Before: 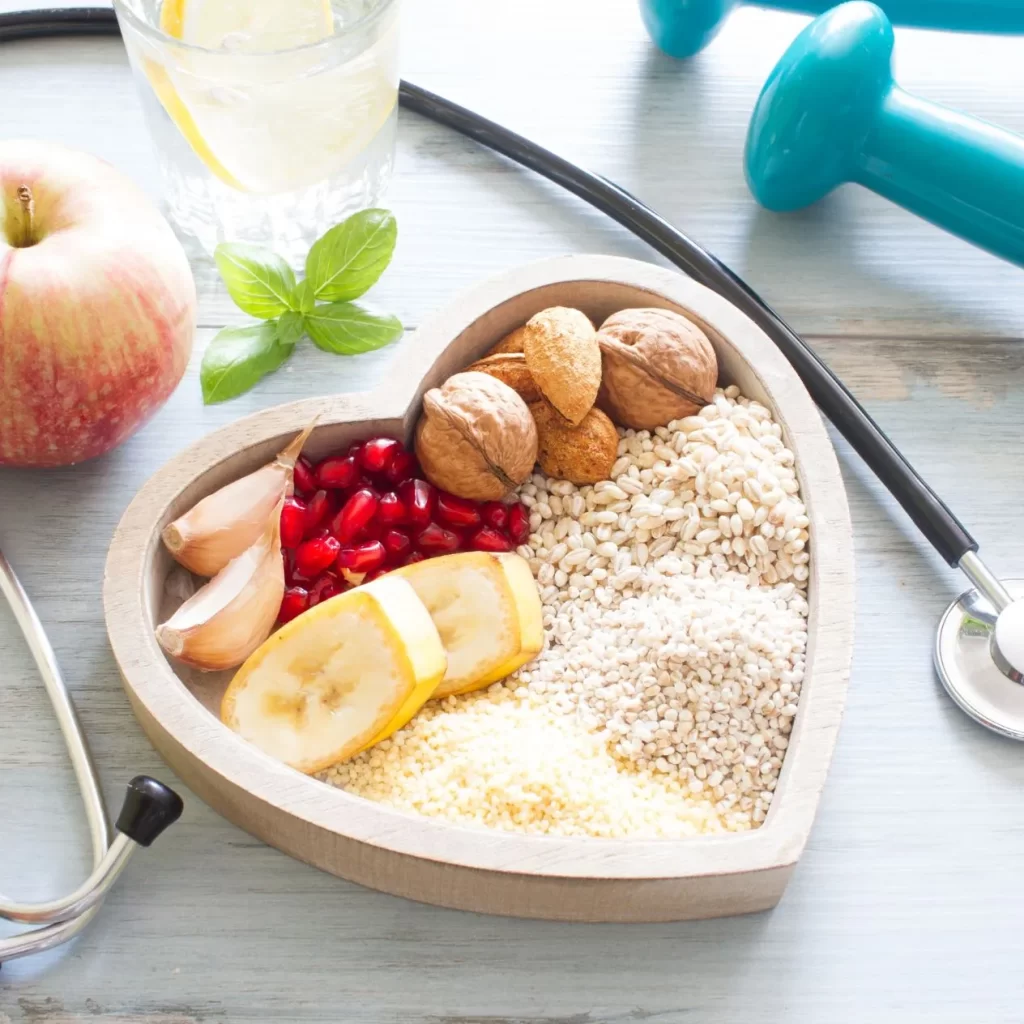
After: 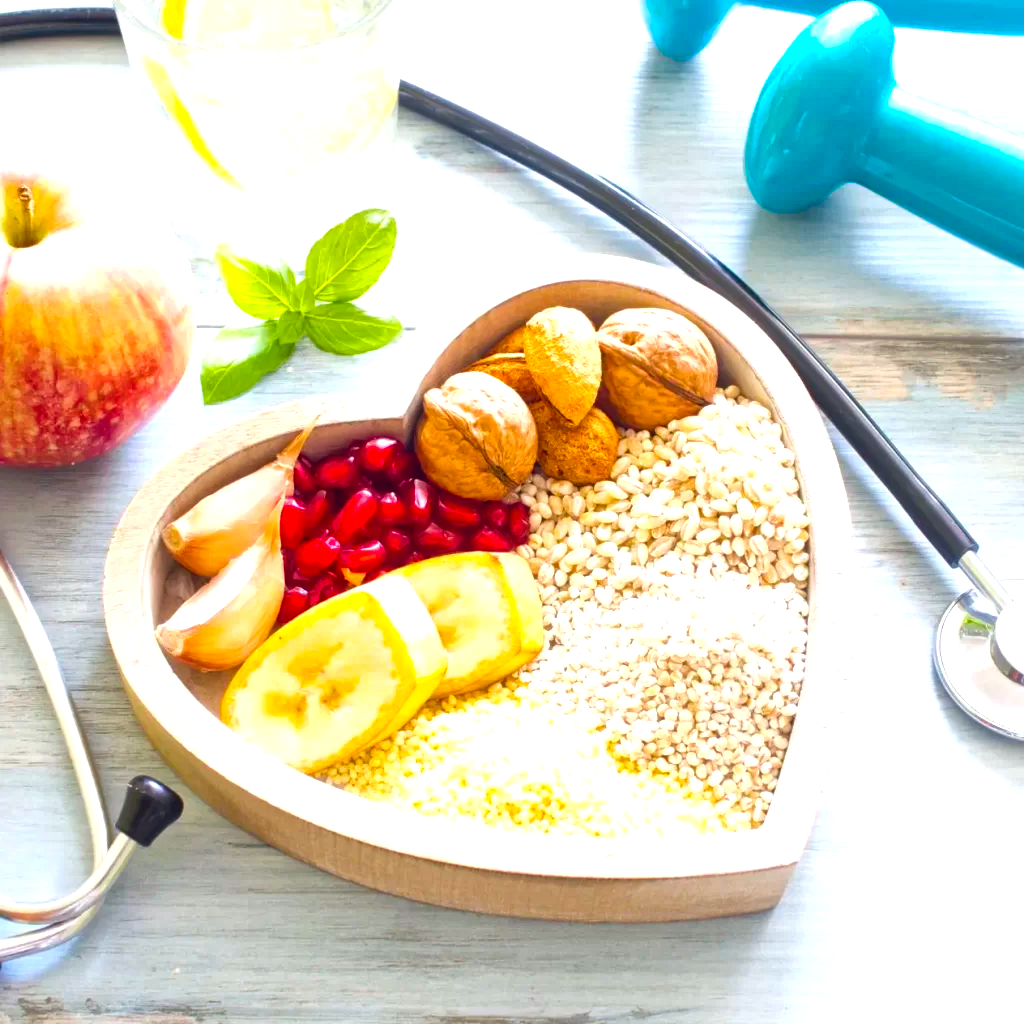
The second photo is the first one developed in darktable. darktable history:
color balance rgb: global offset › chroma 0.126%, global offset › hue 254.14°, linear chroma grading › shadows -8.358%, linear chroma grading › global chroma 9.765%, perceptual saturation grading › global saturation 19.445%, global vibrance 50.627%
exposure: black level correction 0, exposure 0.498 EV, compensate highlight preservation false
local contrast: mode bilateral grid, contrast 19, coarseness 20, detail 150%, midtone range 0.2
